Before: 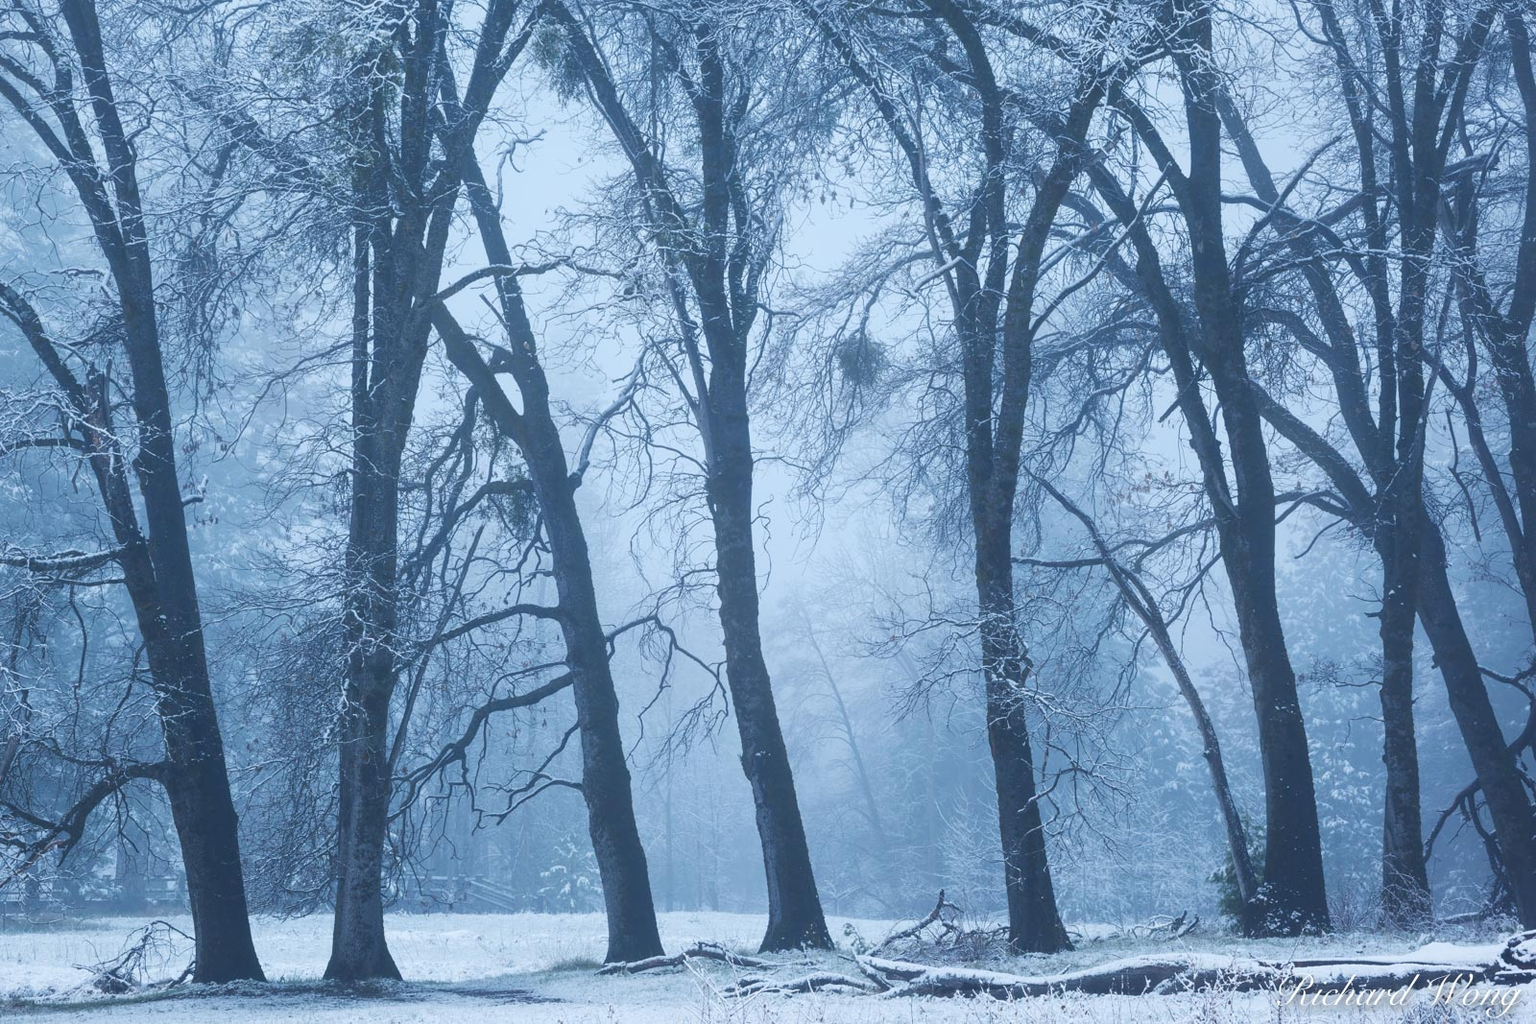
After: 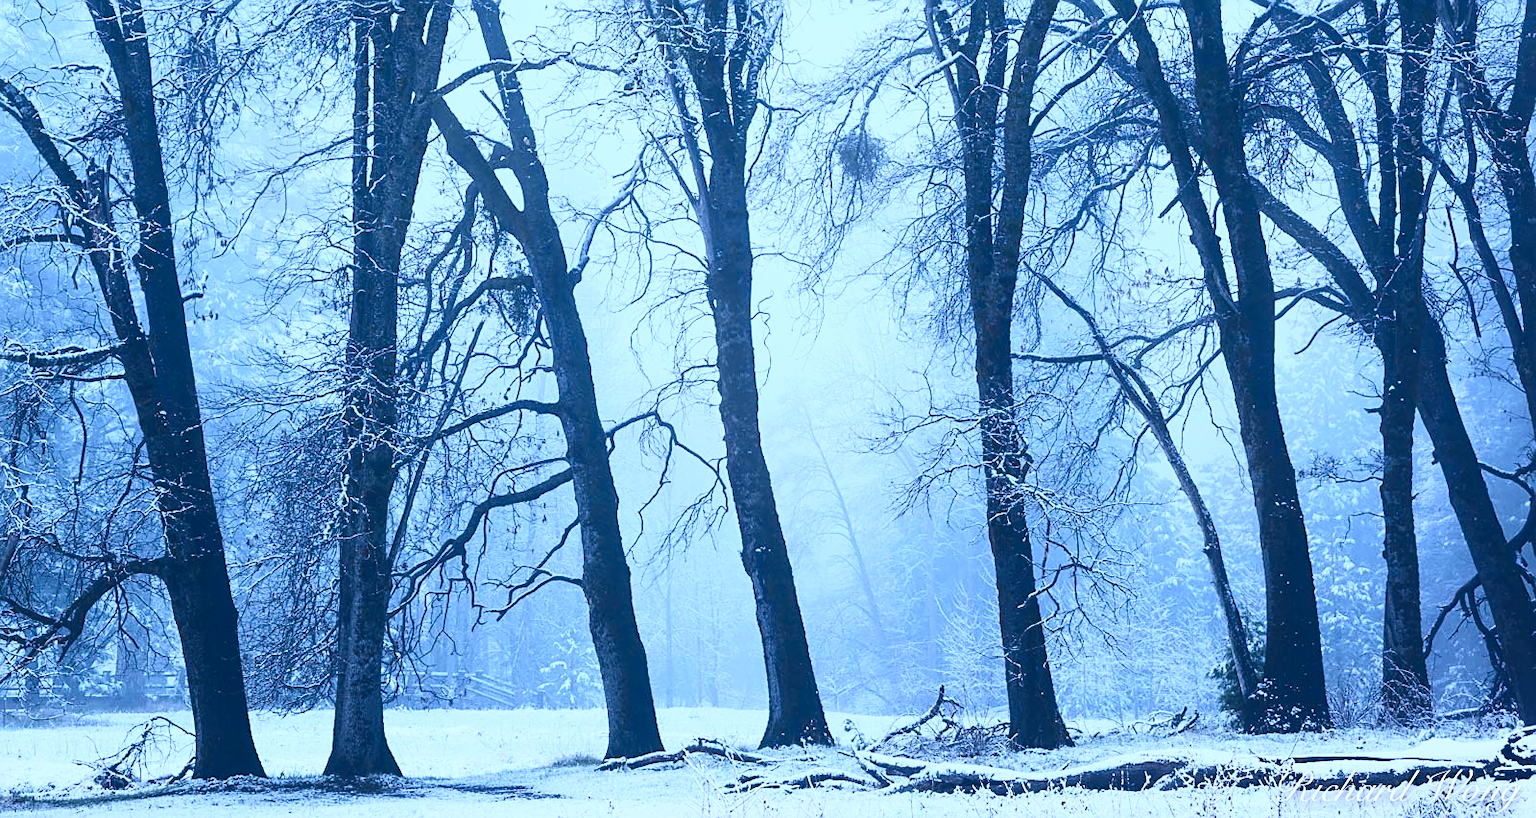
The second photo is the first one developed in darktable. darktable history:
crop and rotate: top 19.998%
color calibration: illuminant as shot in camera, x 0.358, y 0.373, temperature 4628.91 K
white balance: red 0.974, blue 1.044
sharpen: on, module defaults
contrast brightness saturation: contrast 0.4, brightness 0.1, saturation 0.21
